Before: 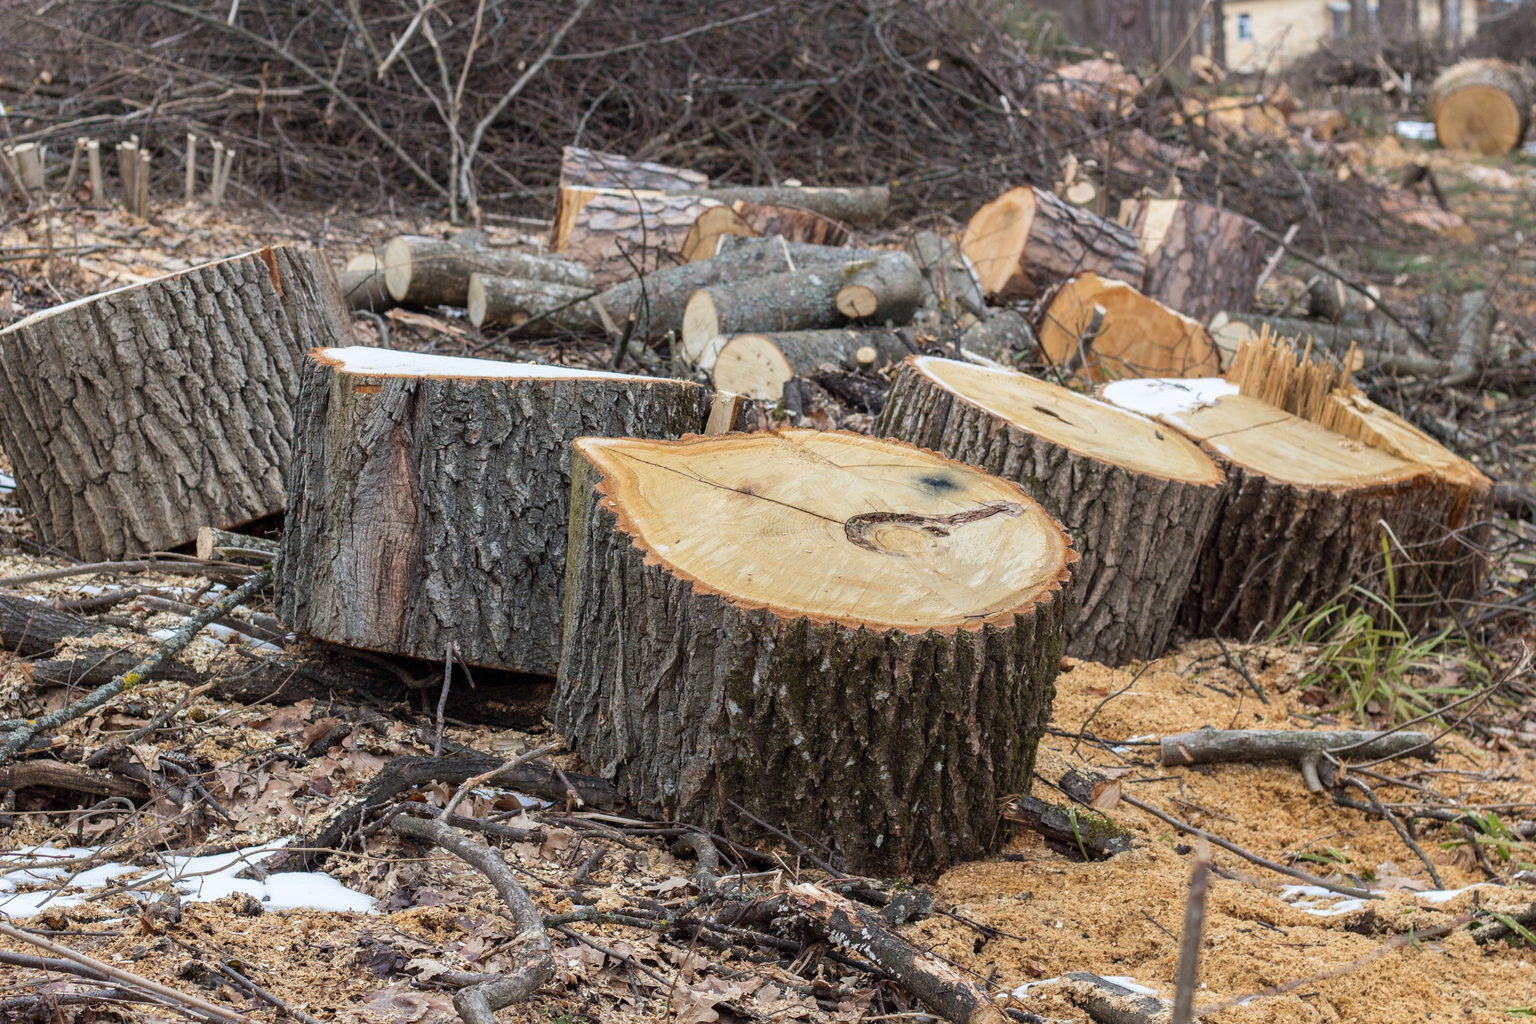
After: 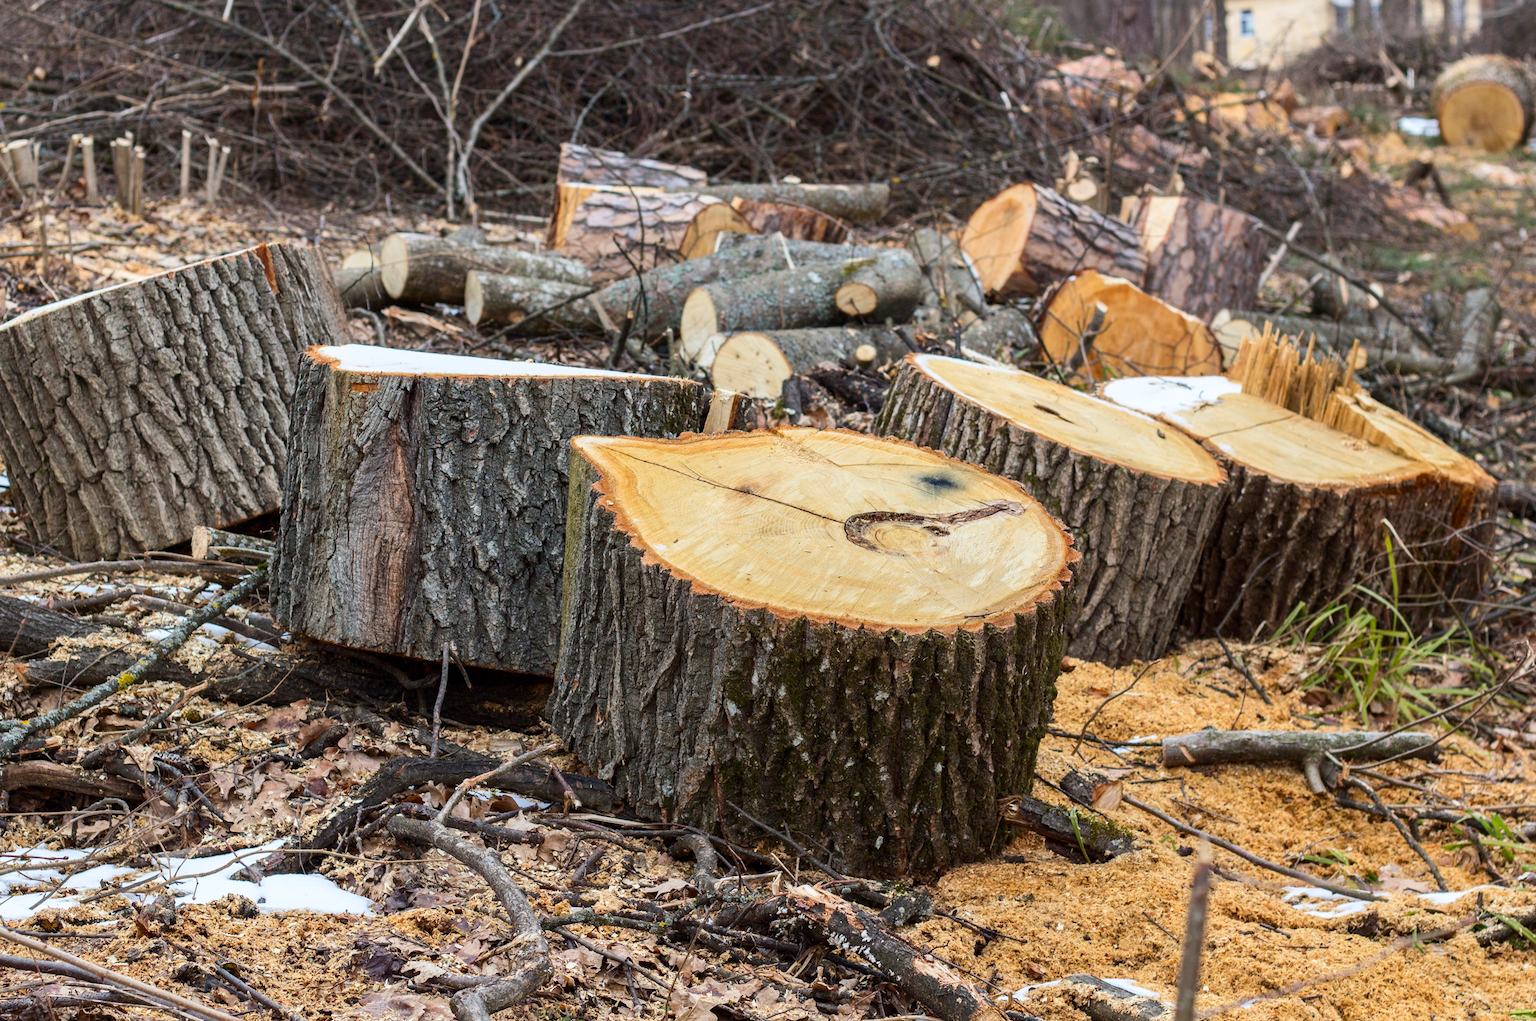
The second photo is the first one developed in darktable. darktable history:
crop: left 0.434%, top 0.485%, right 0.244%, bottom 0.386%
contrast brightness saturation: contrast 0.16, saturation 0.32
